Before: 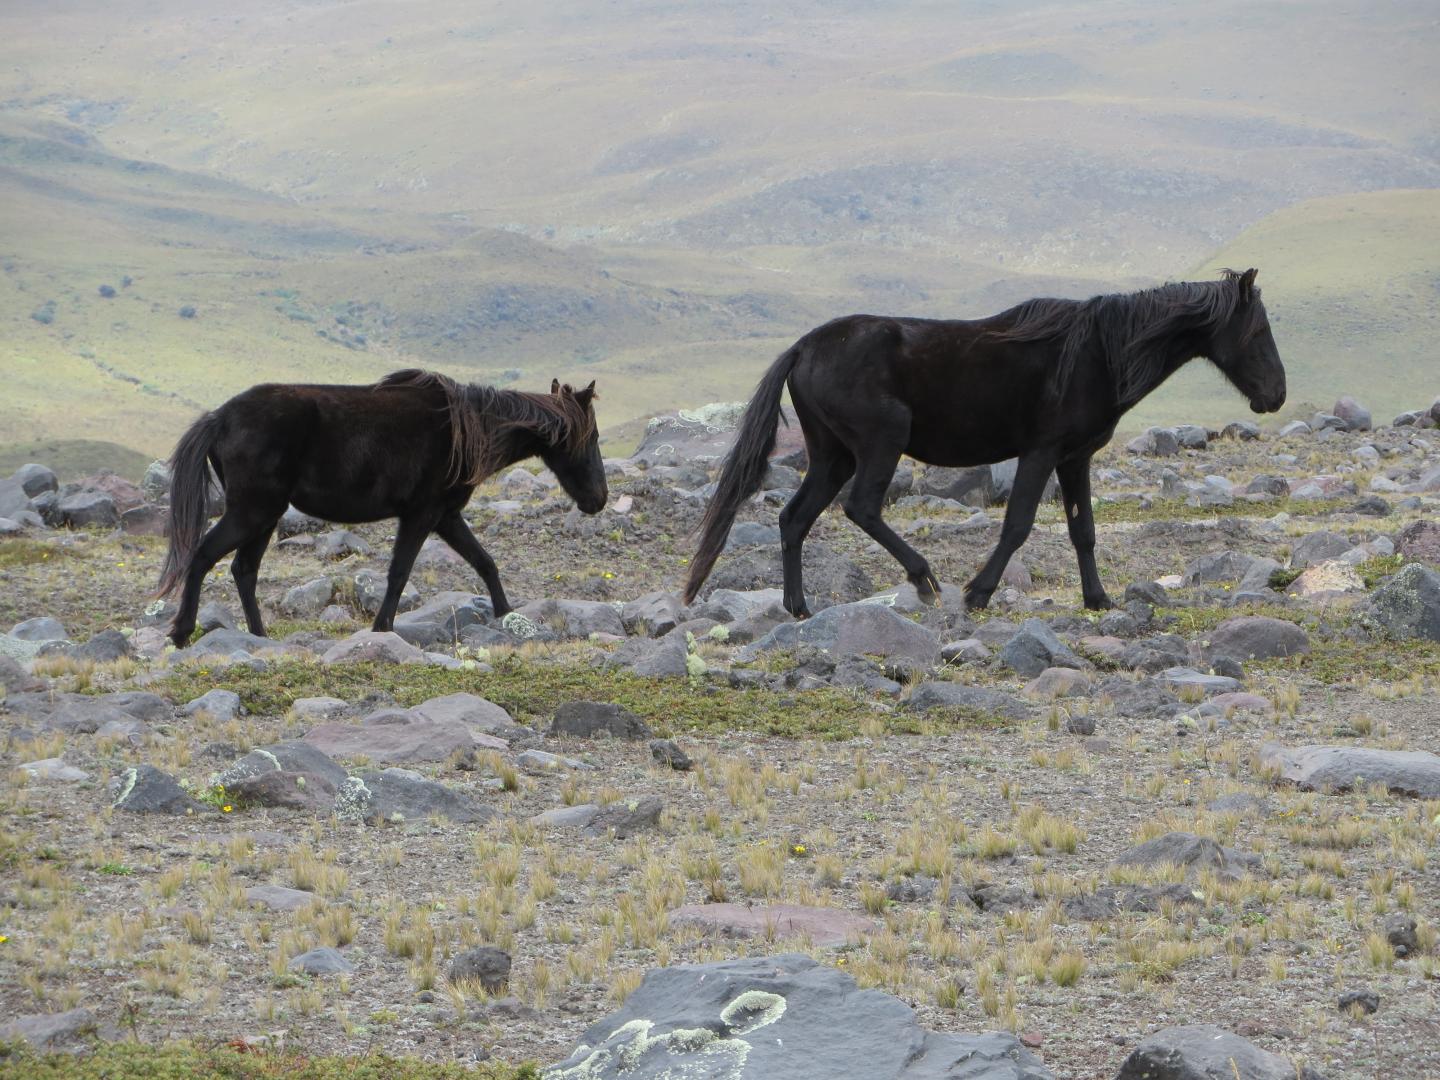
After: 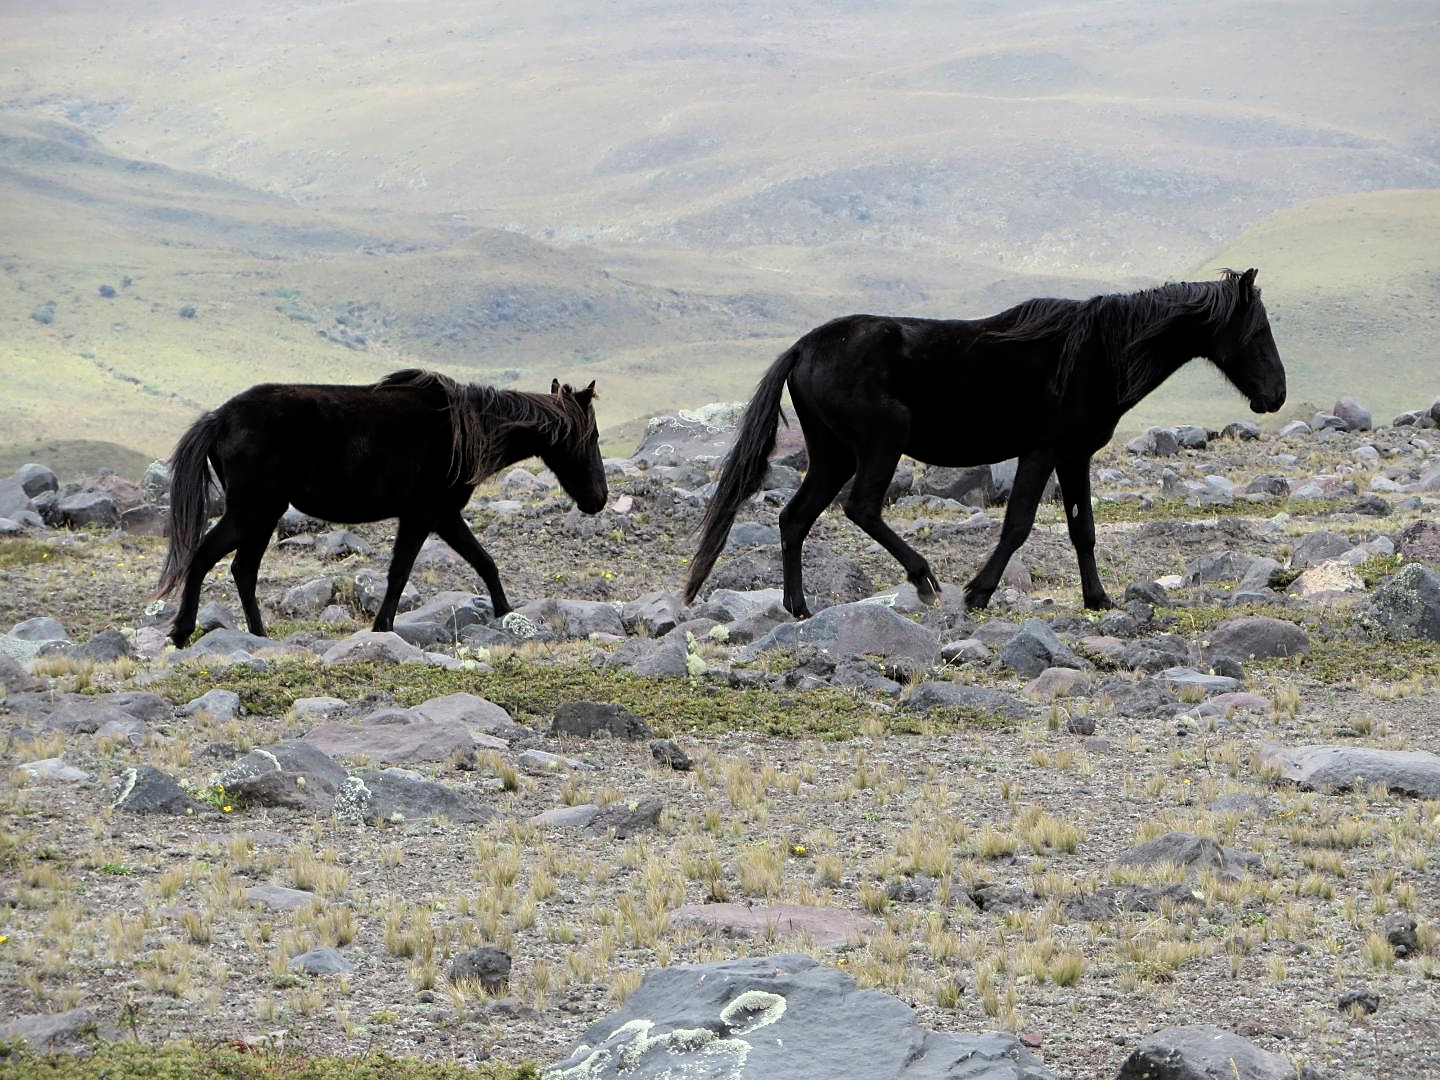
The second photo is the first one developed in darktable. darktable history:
sharpen: radius 1.824, amount 0.396, threshold 1.228
filmic rgb: black relative exposure -8.69 EV, white relative exposure 2.71 EV, target black luminance 0%, hardness 6.26, latitude 76.71%, contrast 1.326, shadows ↔ highlights balance -0.307%
